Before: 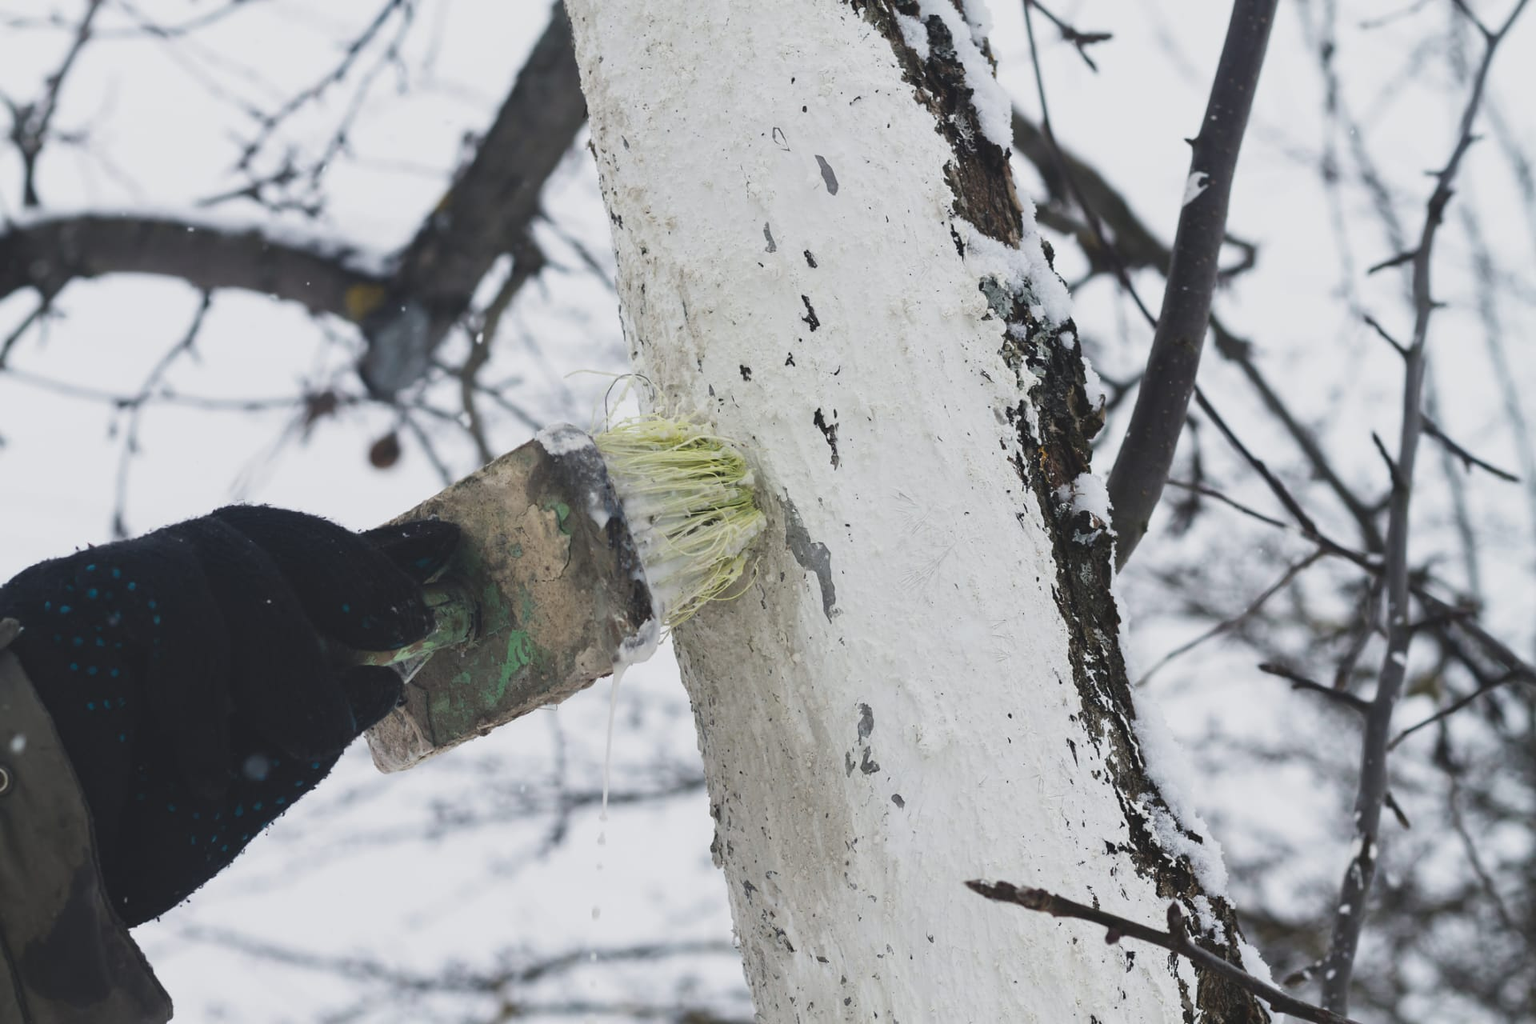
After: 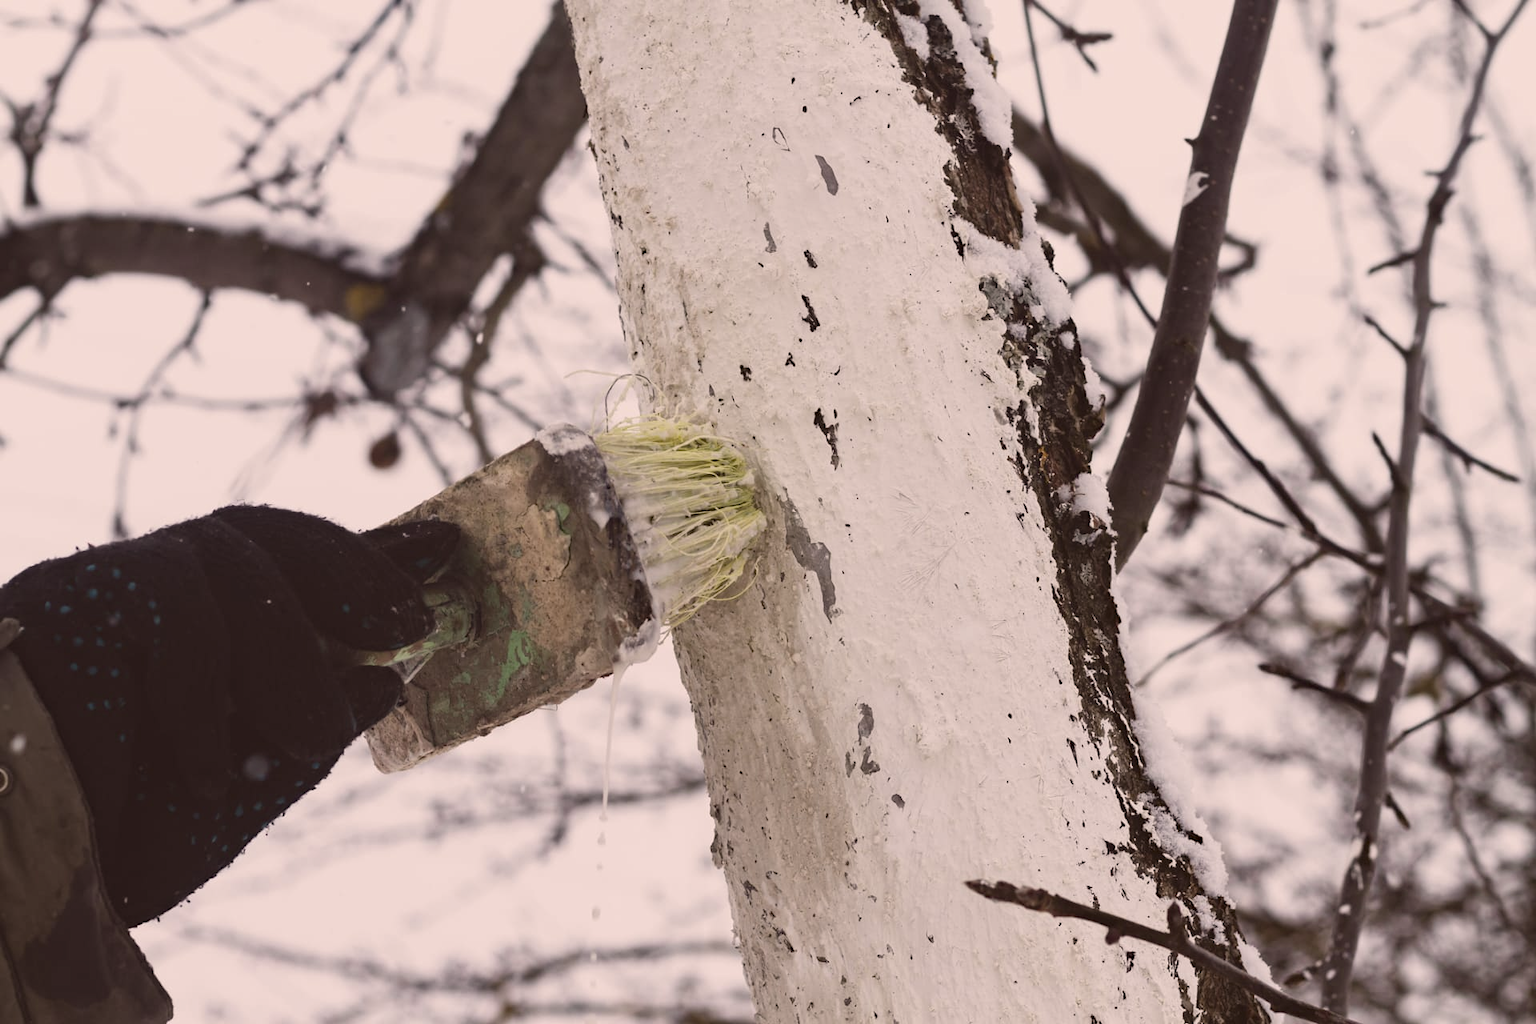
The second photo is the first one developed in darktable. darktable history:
color correction: highlights a* 10.21, highlights b* 9.79, shadows a* 8.61, shadows b* 7.88, saturation 0.8
haze removal: compatibility mode true, adaptive false
